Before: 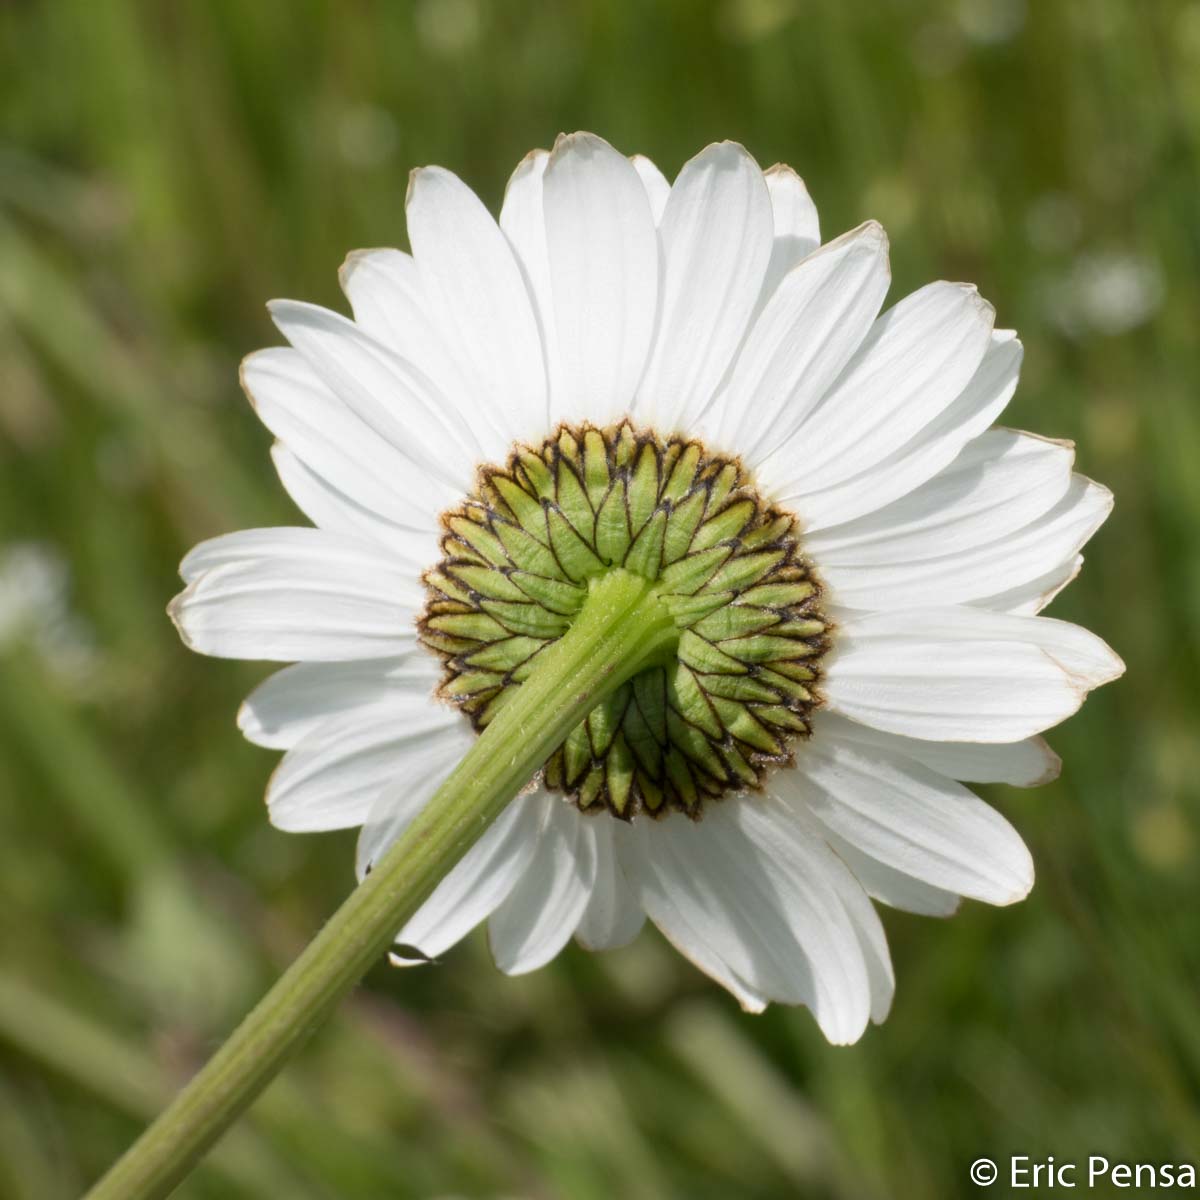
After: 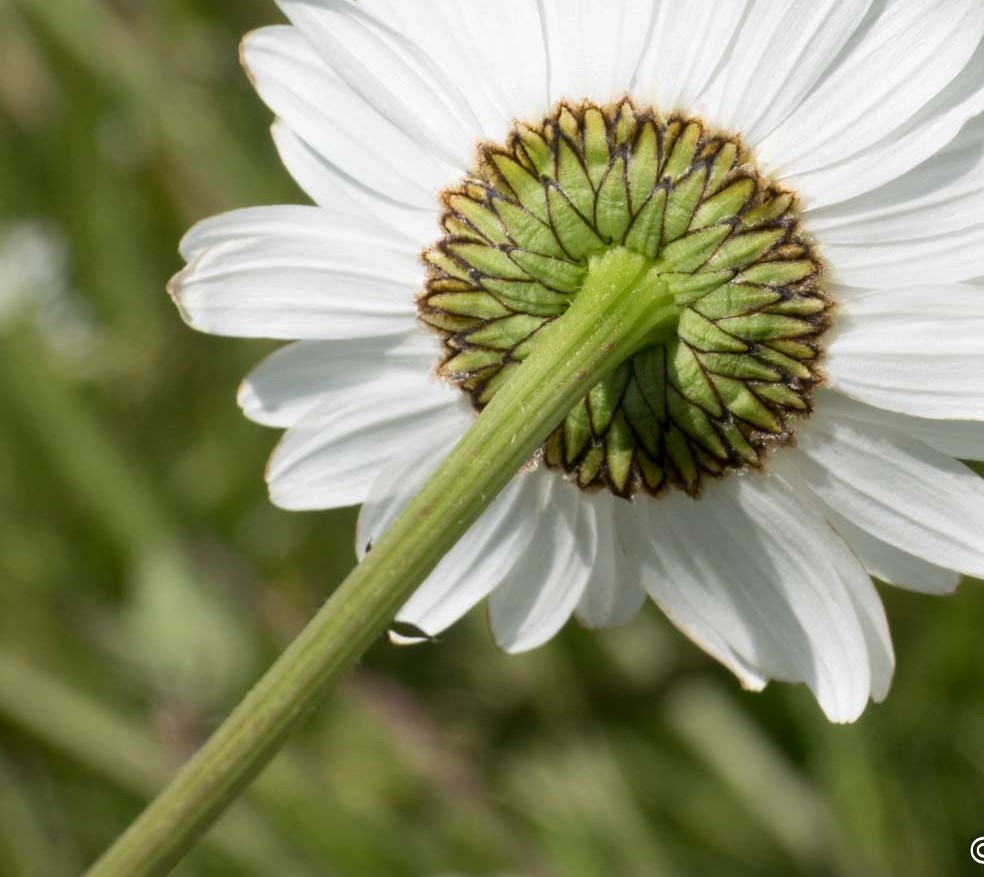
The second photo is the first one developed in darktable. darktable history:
crop: top 26.84%, right 17.945%
local contrast: mode bilateral grid, contrast 19, coarseness 51, detail 119%, midtone range 0.2
